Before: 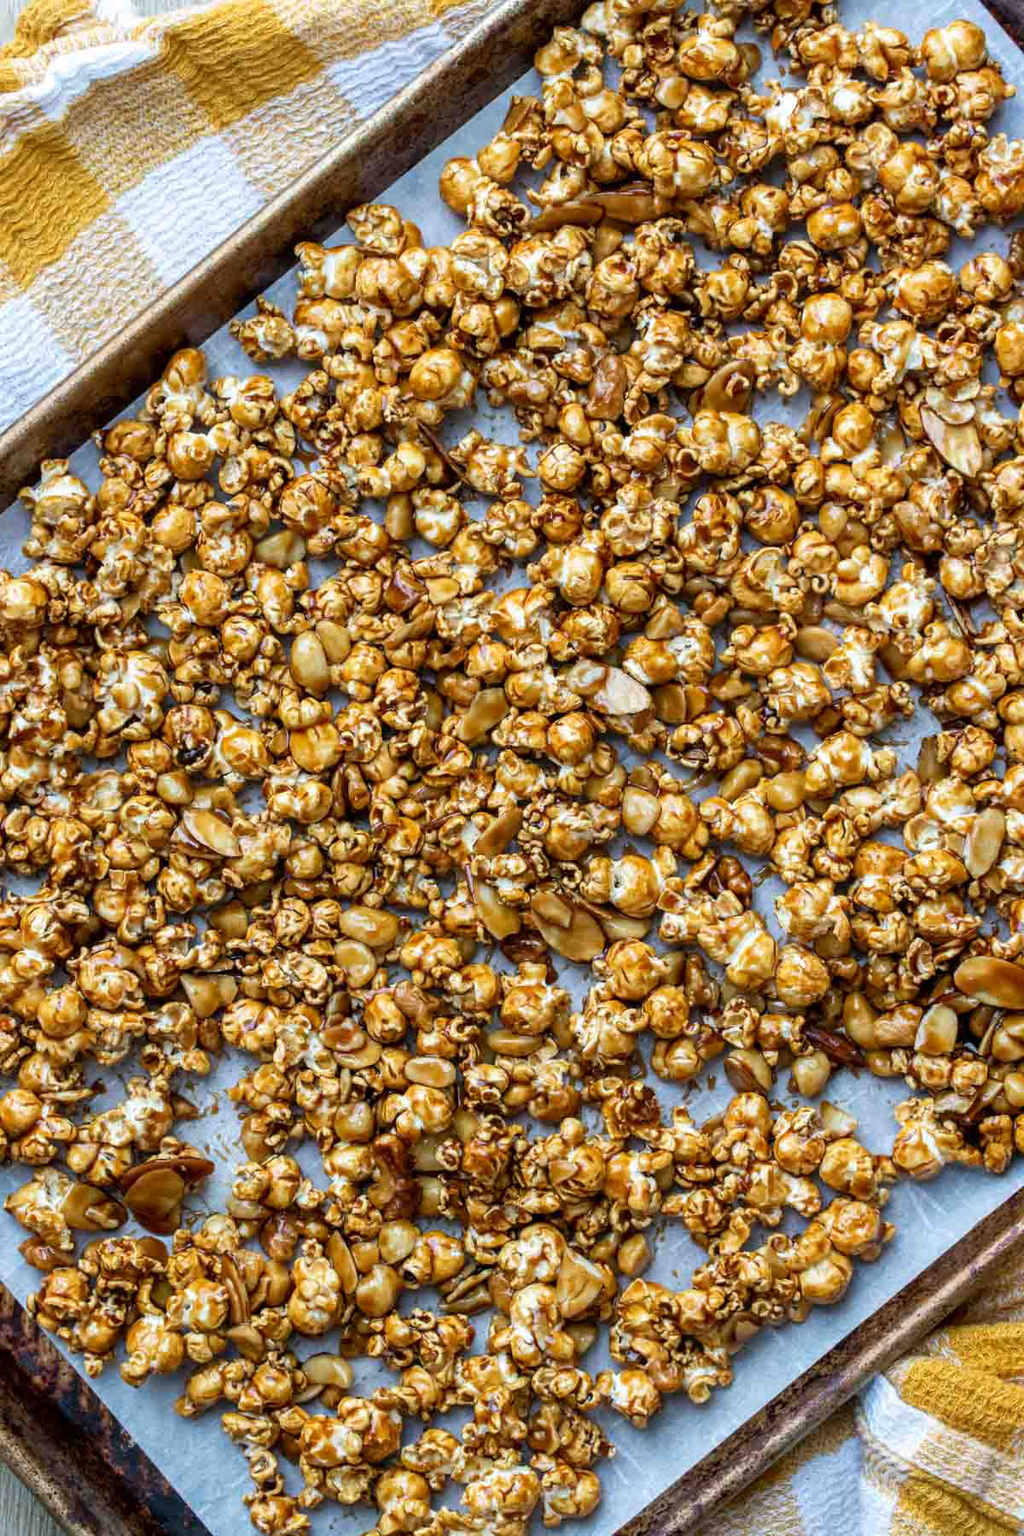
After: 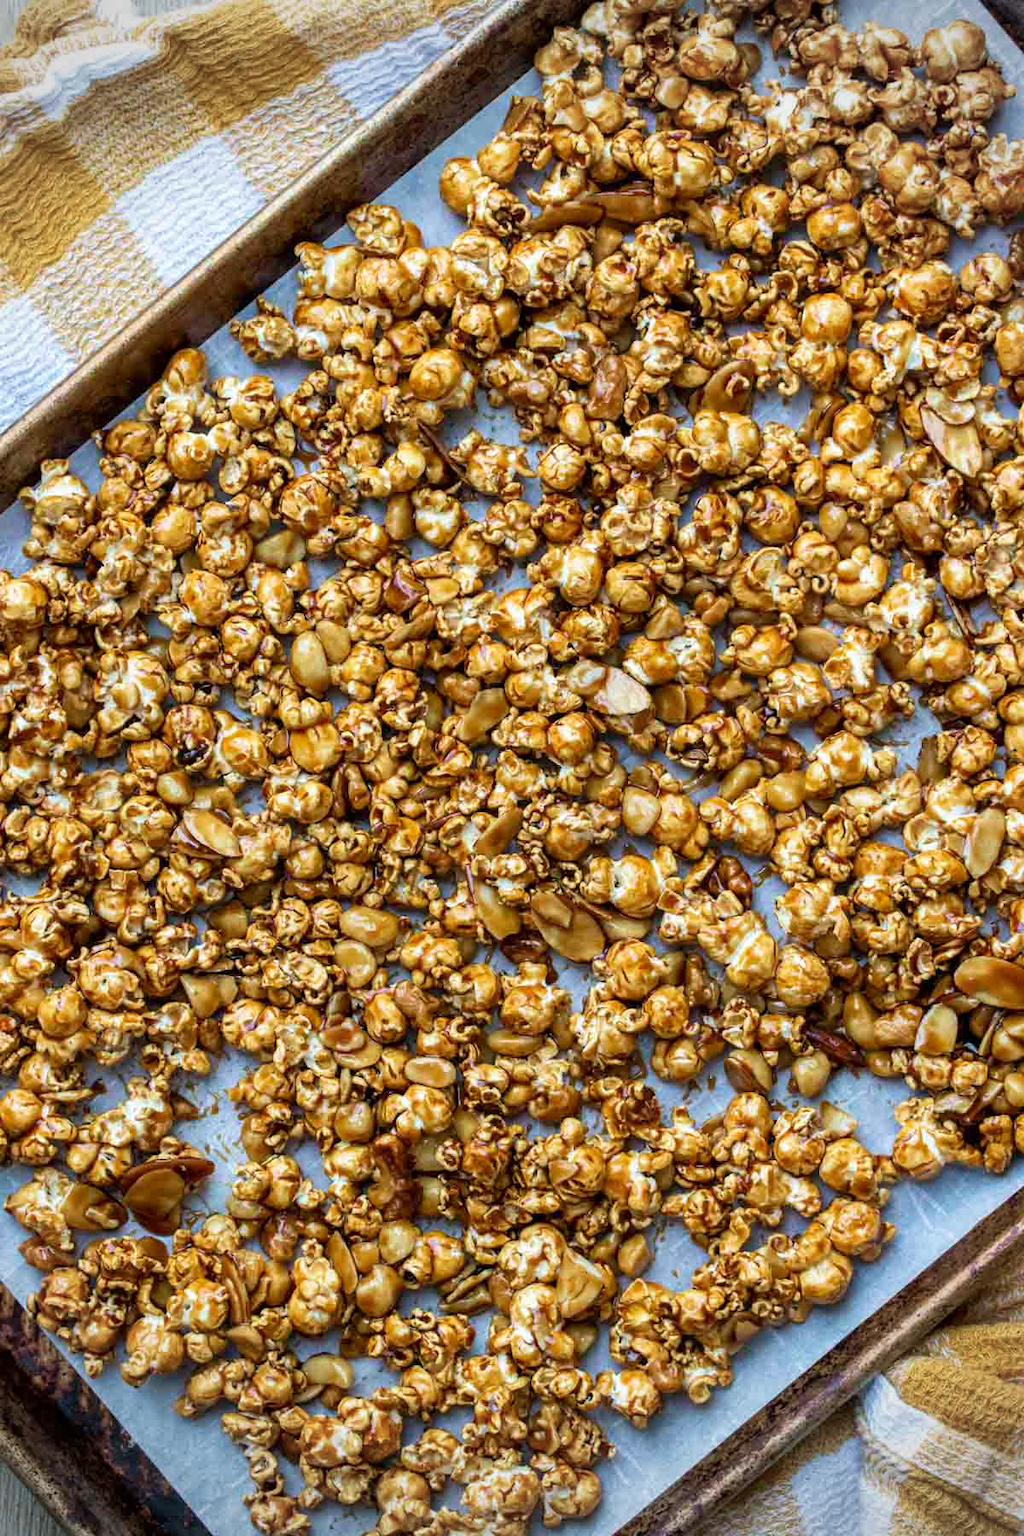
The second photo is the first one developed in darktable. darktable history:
velvia: on, module defaults
vignetting: unbound false
